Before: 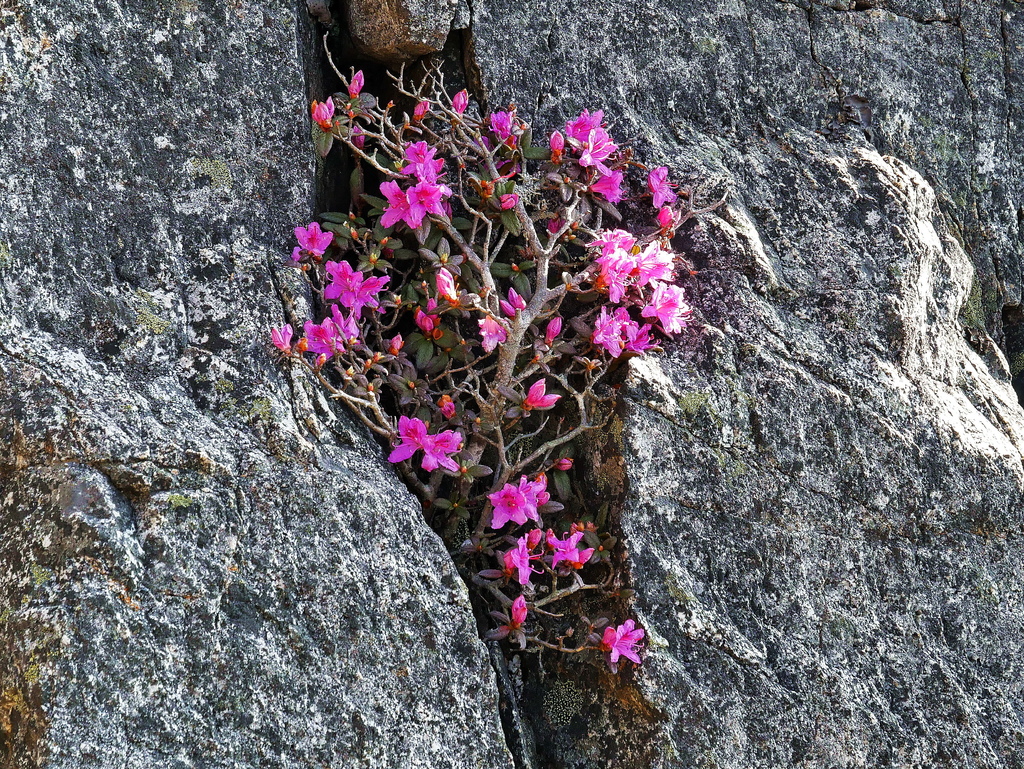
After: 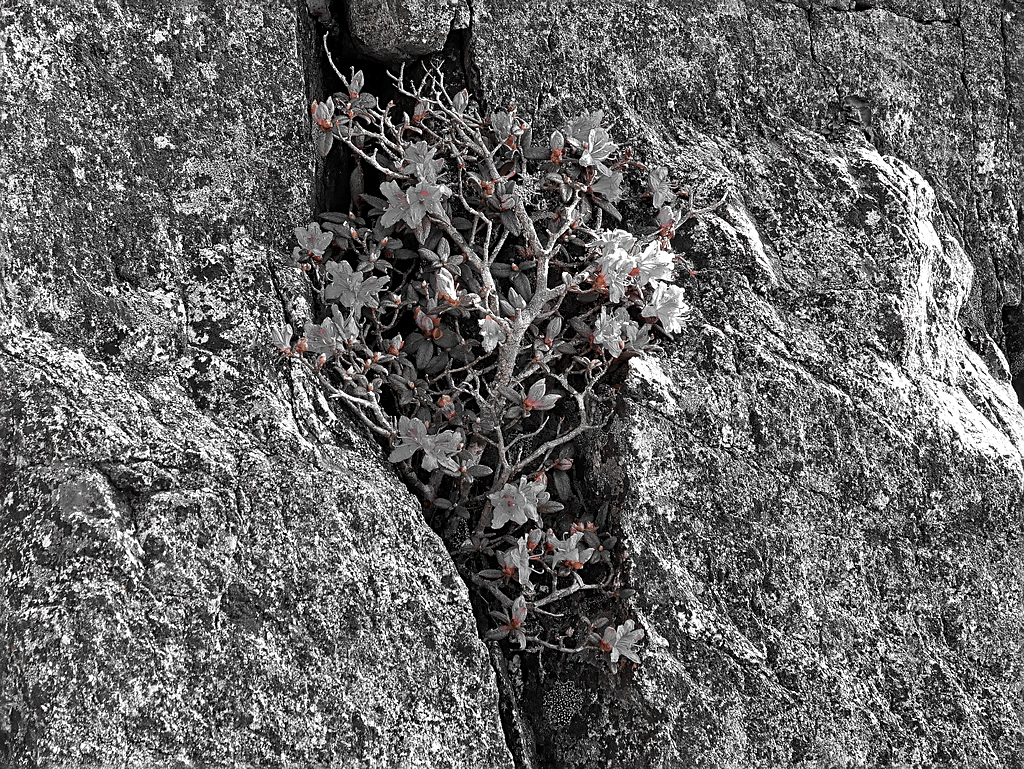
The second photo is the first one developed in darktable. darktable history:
local contrast: highlights 100%, shadows 100%, detail 120%, midtone range 0.2
color zones: curves: ch1 [(0, 0.006) (0.094, 0.285) (0.171, 0.001) (0.429, 0.001) (0.571, 0.003) (0.714, 0.004) (0.857, 0.004) (1, 0.006)]
sharpen: on, module defaults
